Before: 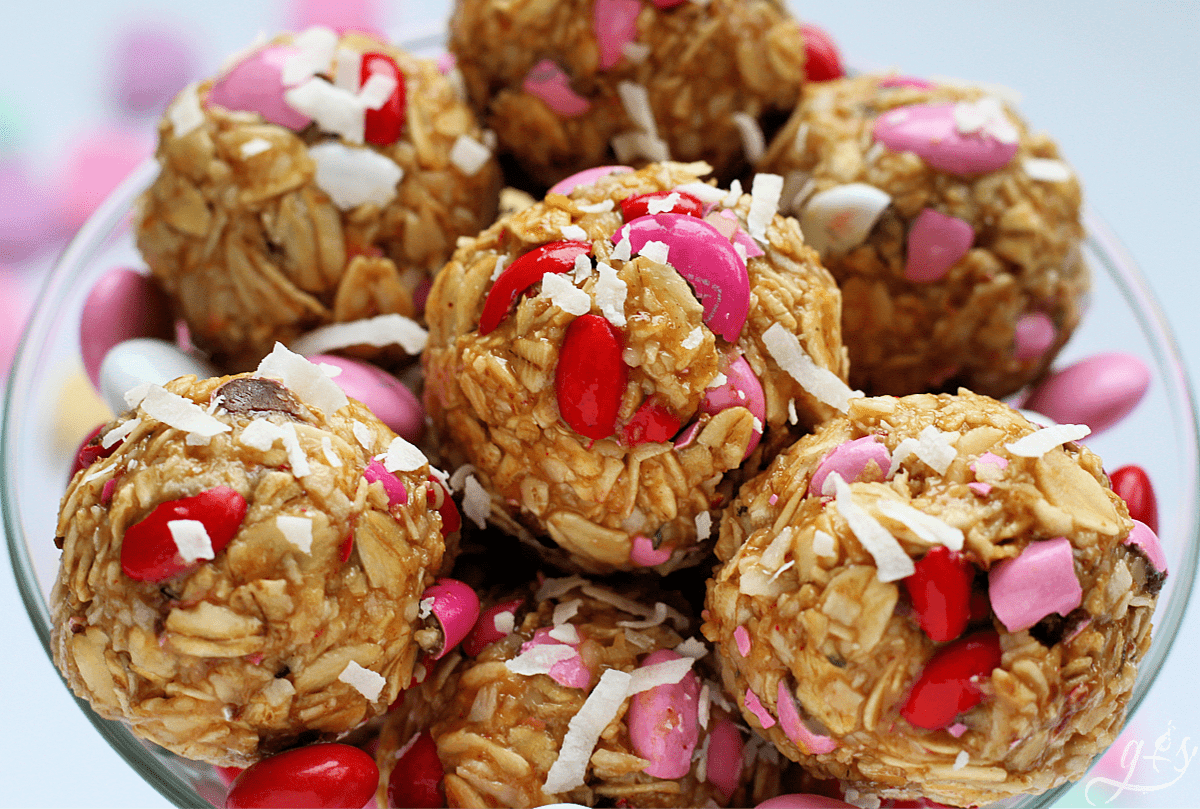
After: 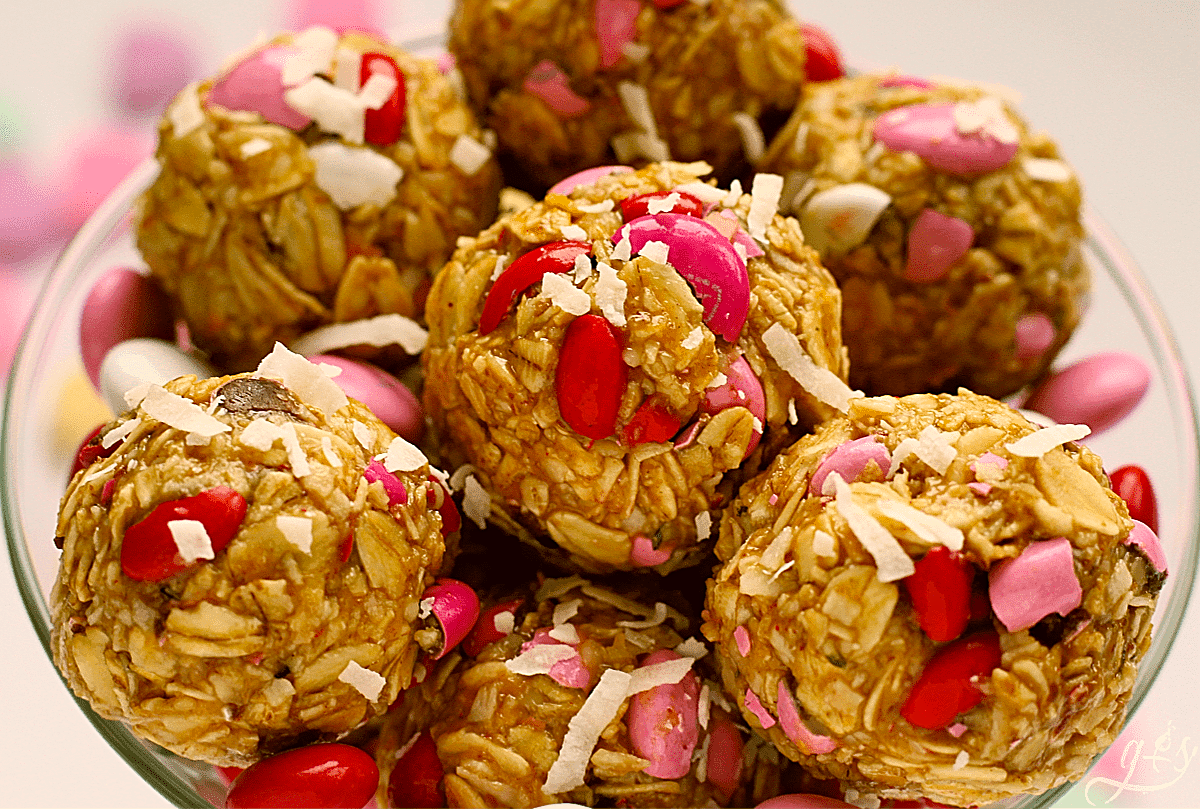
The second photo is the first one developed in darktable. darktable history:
color correction: highlights a* 8.67, highlights b* 15.08, shadows a* -0.504, shadows b* 25.79
sharpen: on, module defaults
haze removal: compatibility mode true, adaptive false
